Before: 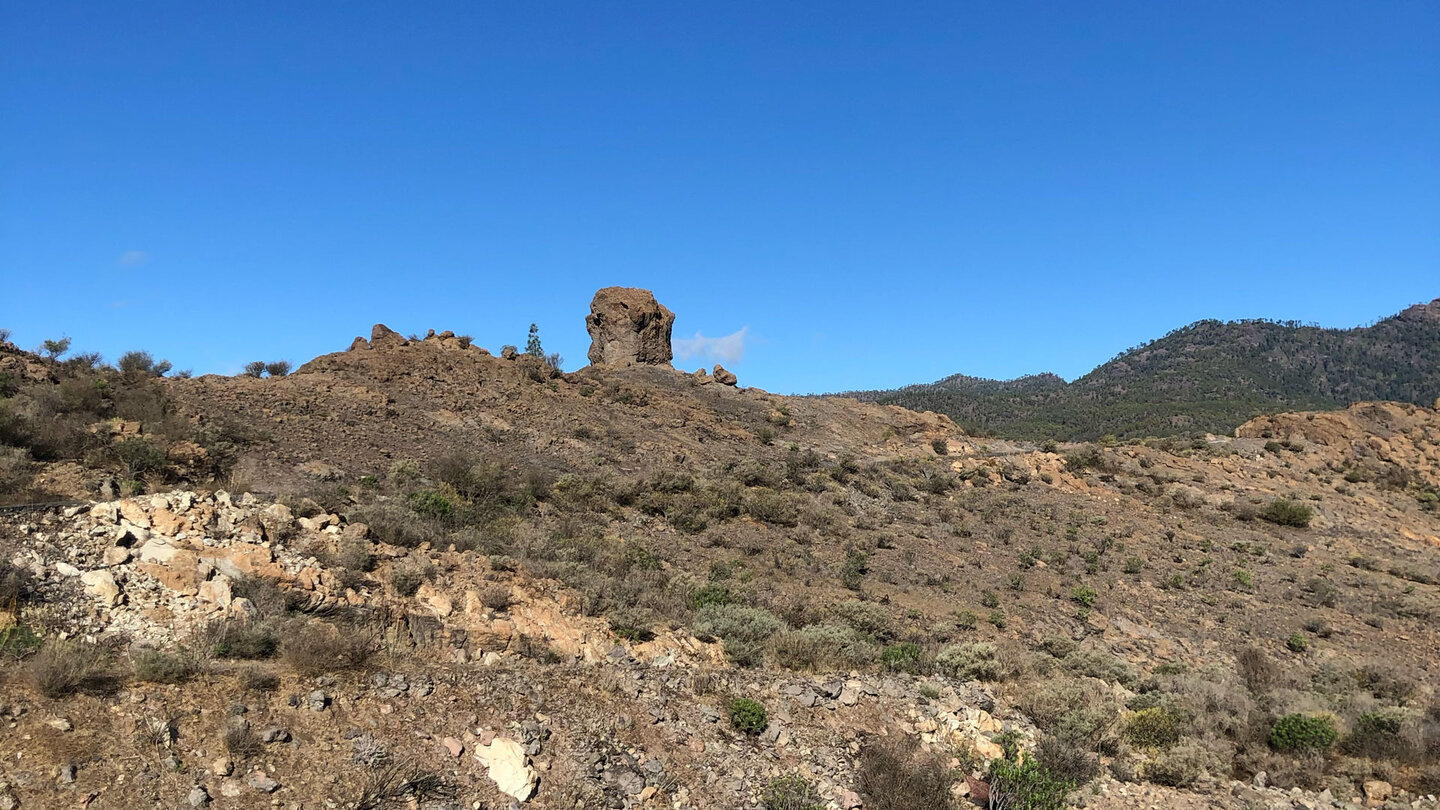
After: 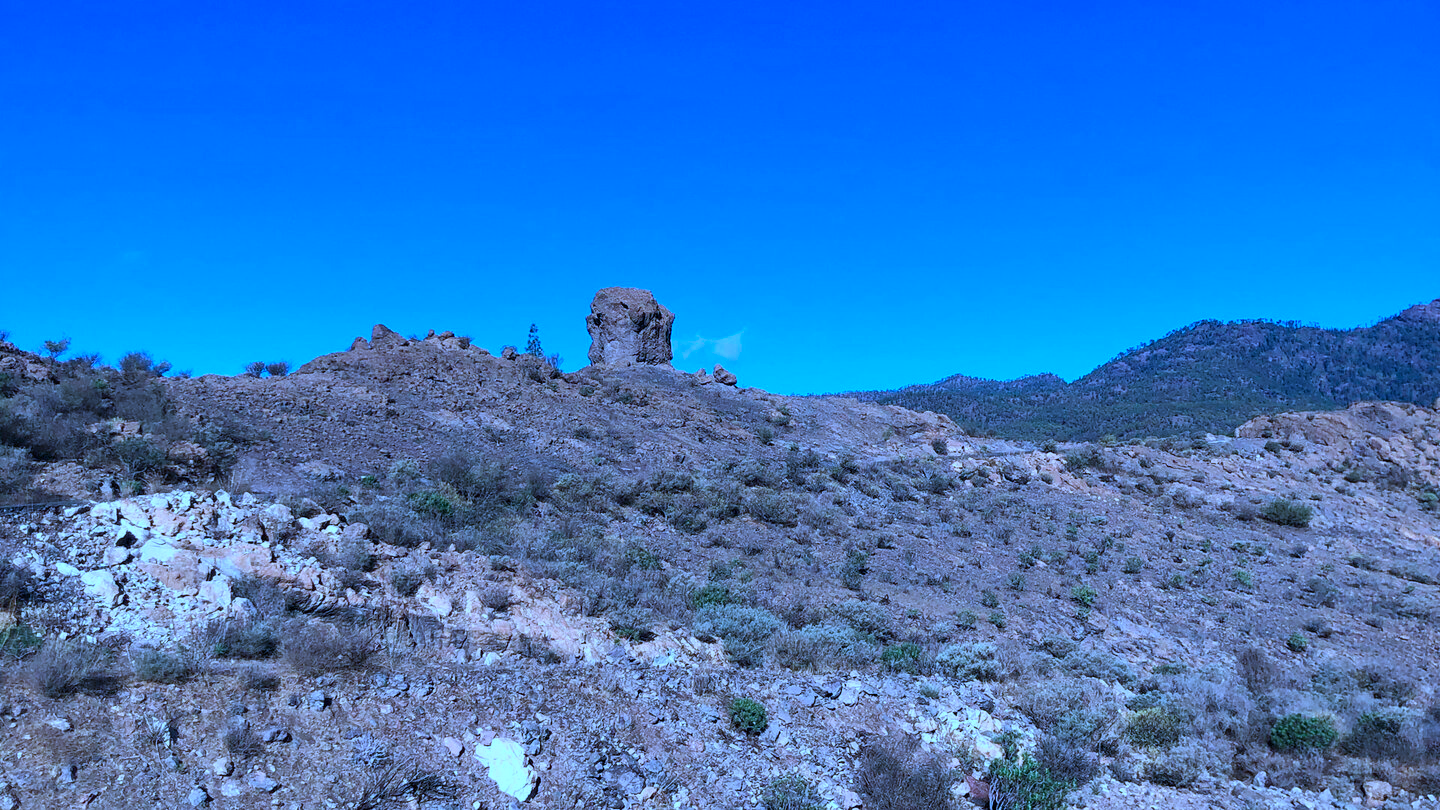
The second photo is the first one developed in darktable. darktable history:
color calibration: illuminant custom, x 0.461, y 0.428, temperature 2600.81 K, saturation algorithm version 1 (2020)
